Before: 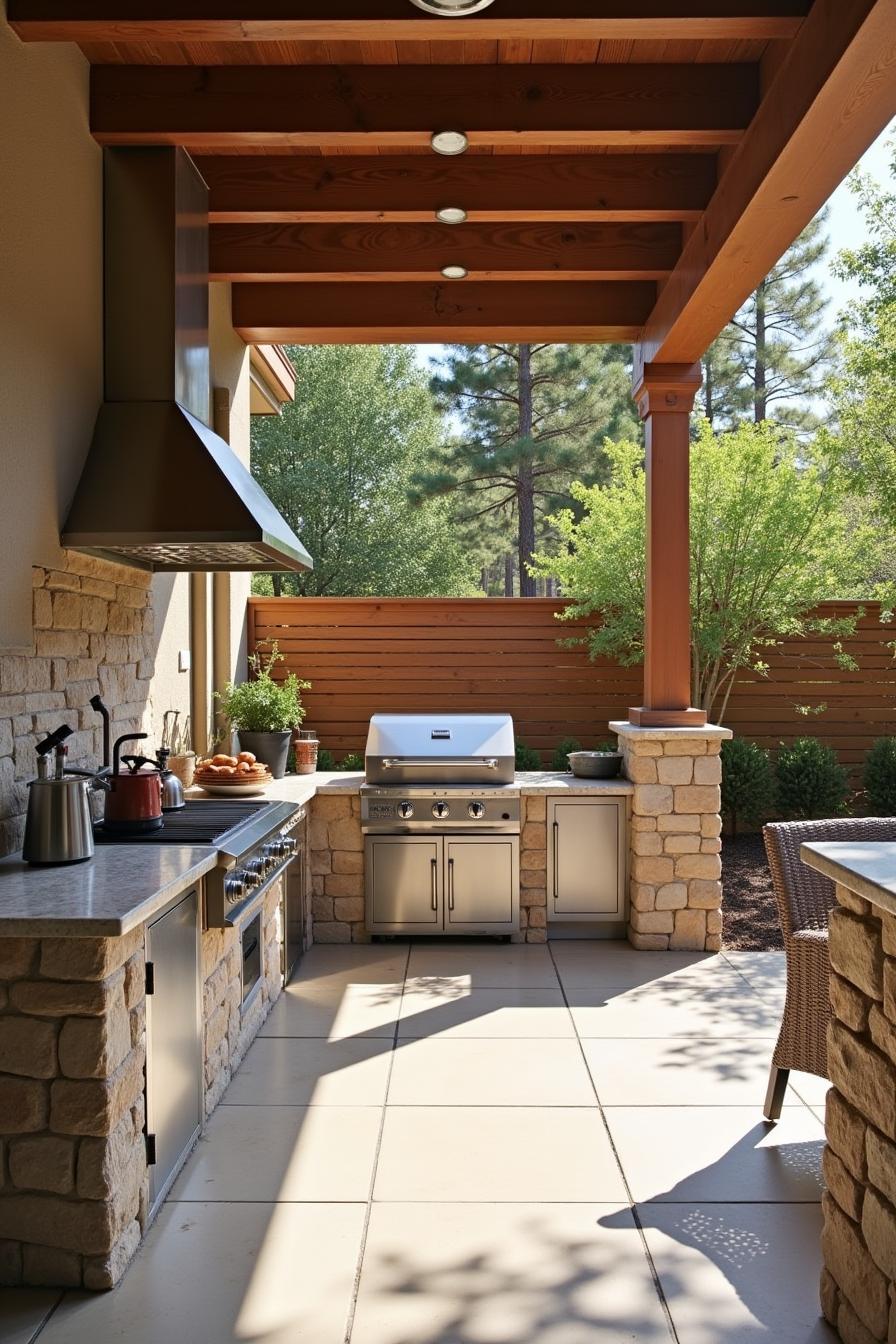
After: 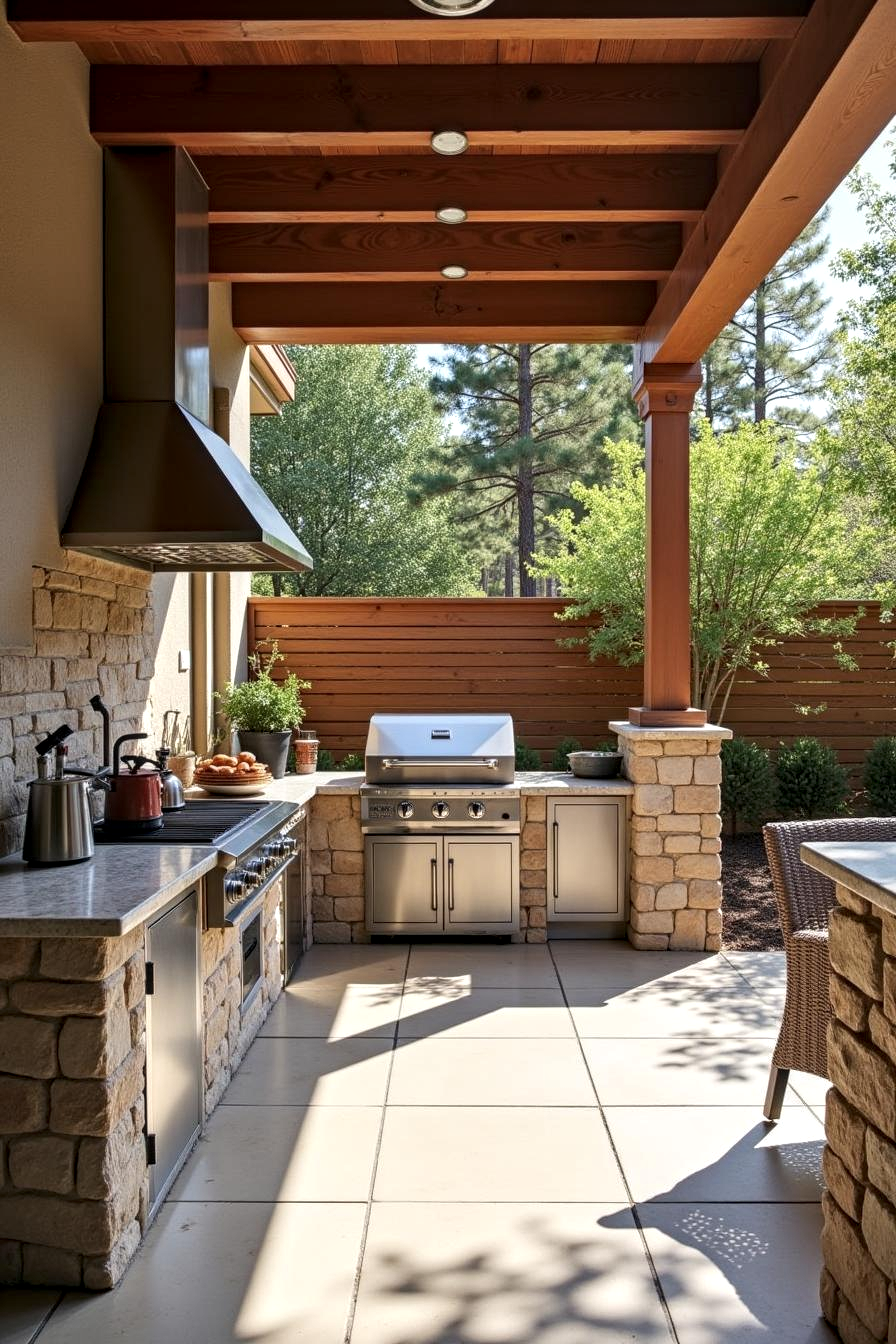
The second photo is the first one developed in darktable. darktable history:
local contrast: highlights 62%, detail 143%, midtone range 0.43
